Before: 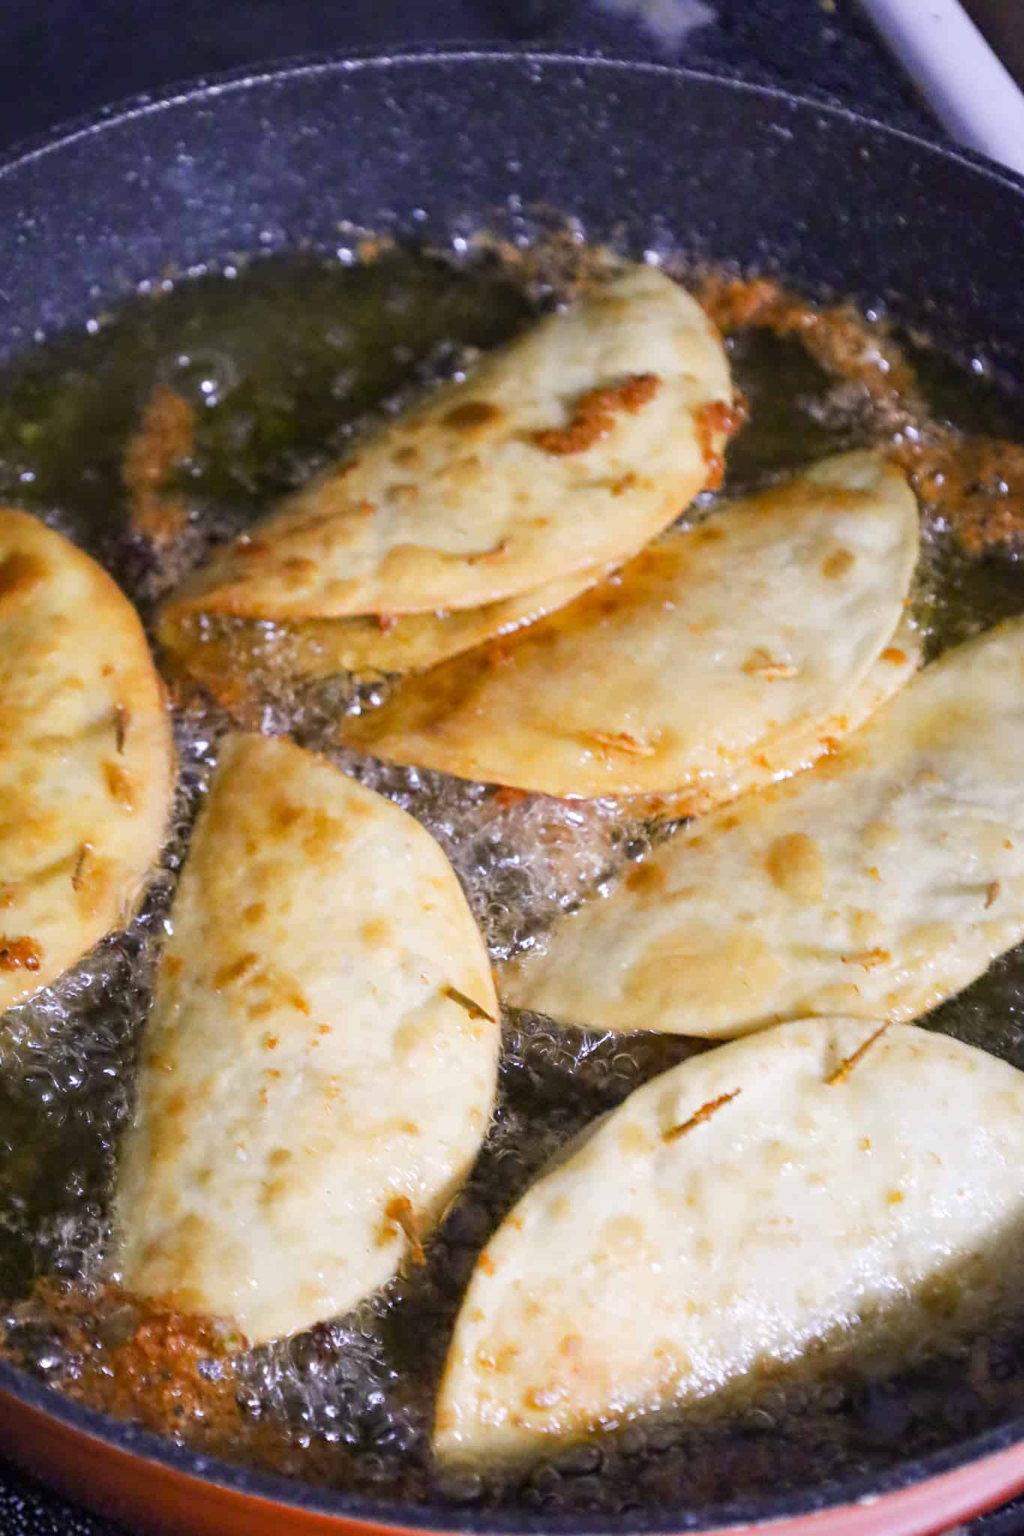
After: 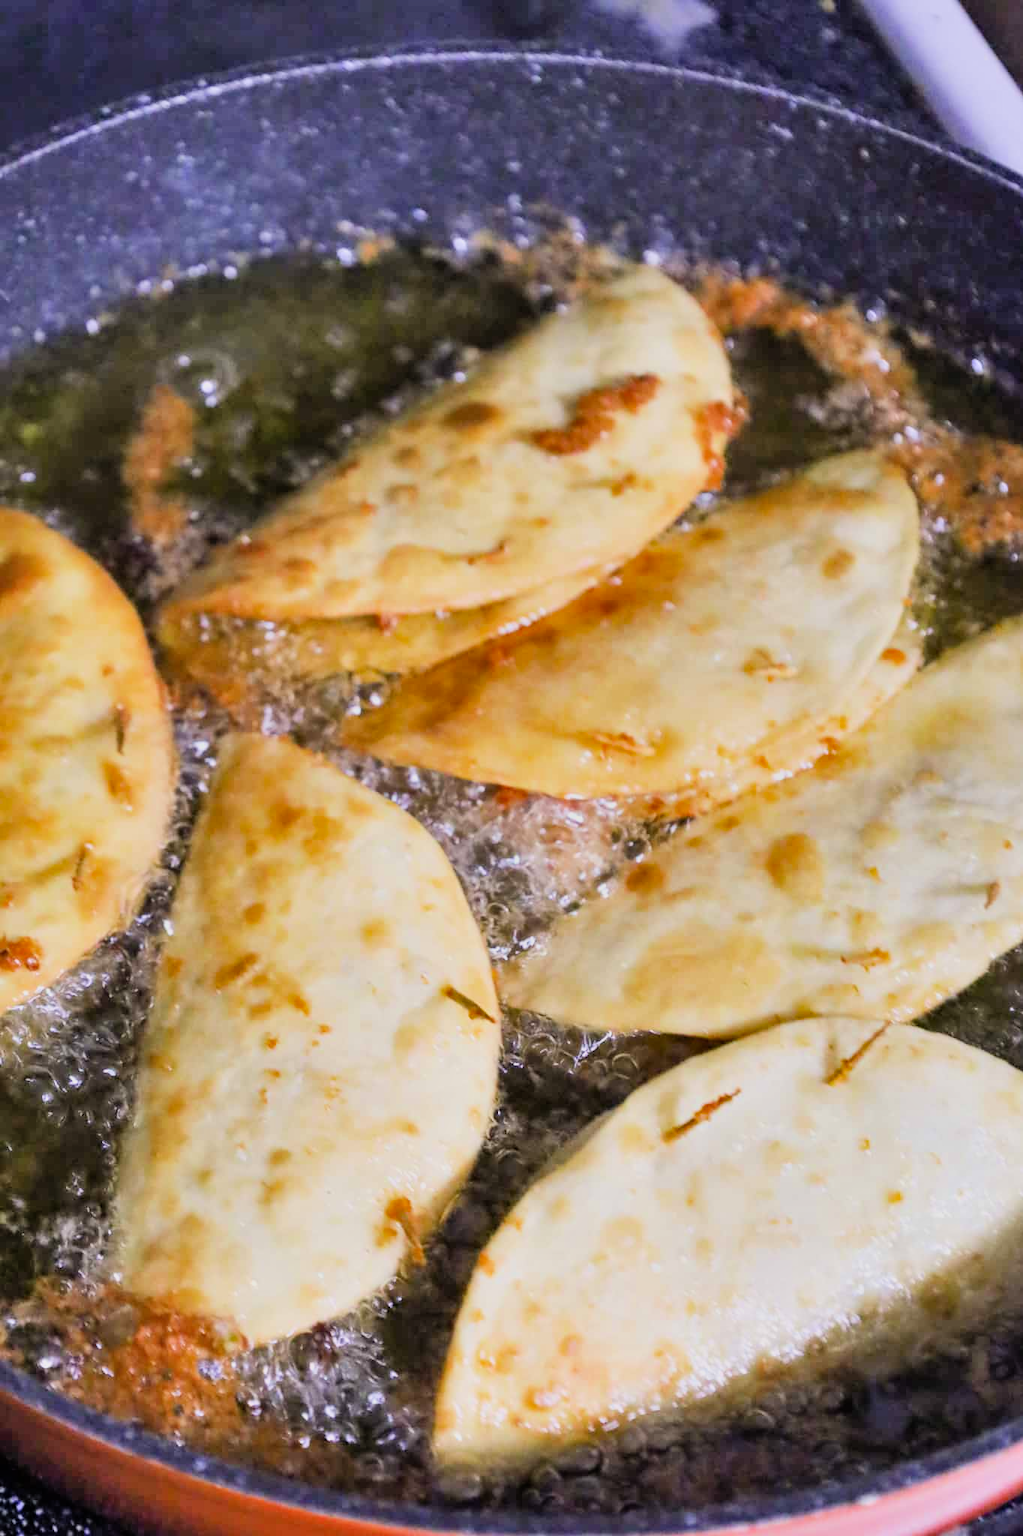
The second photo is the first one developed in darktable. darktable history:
filmic rgb: black relative exposure -7.65 EV, white relative exposure 4.56 EV, hardness 3.61, color science v6 (2022)
white balance: emerald 1
exposure: black level correction 0, exposure 0.7 EV, compensate exposure bias true, compensate highlight preservation false
shadows and highlights: soften with gaussian
